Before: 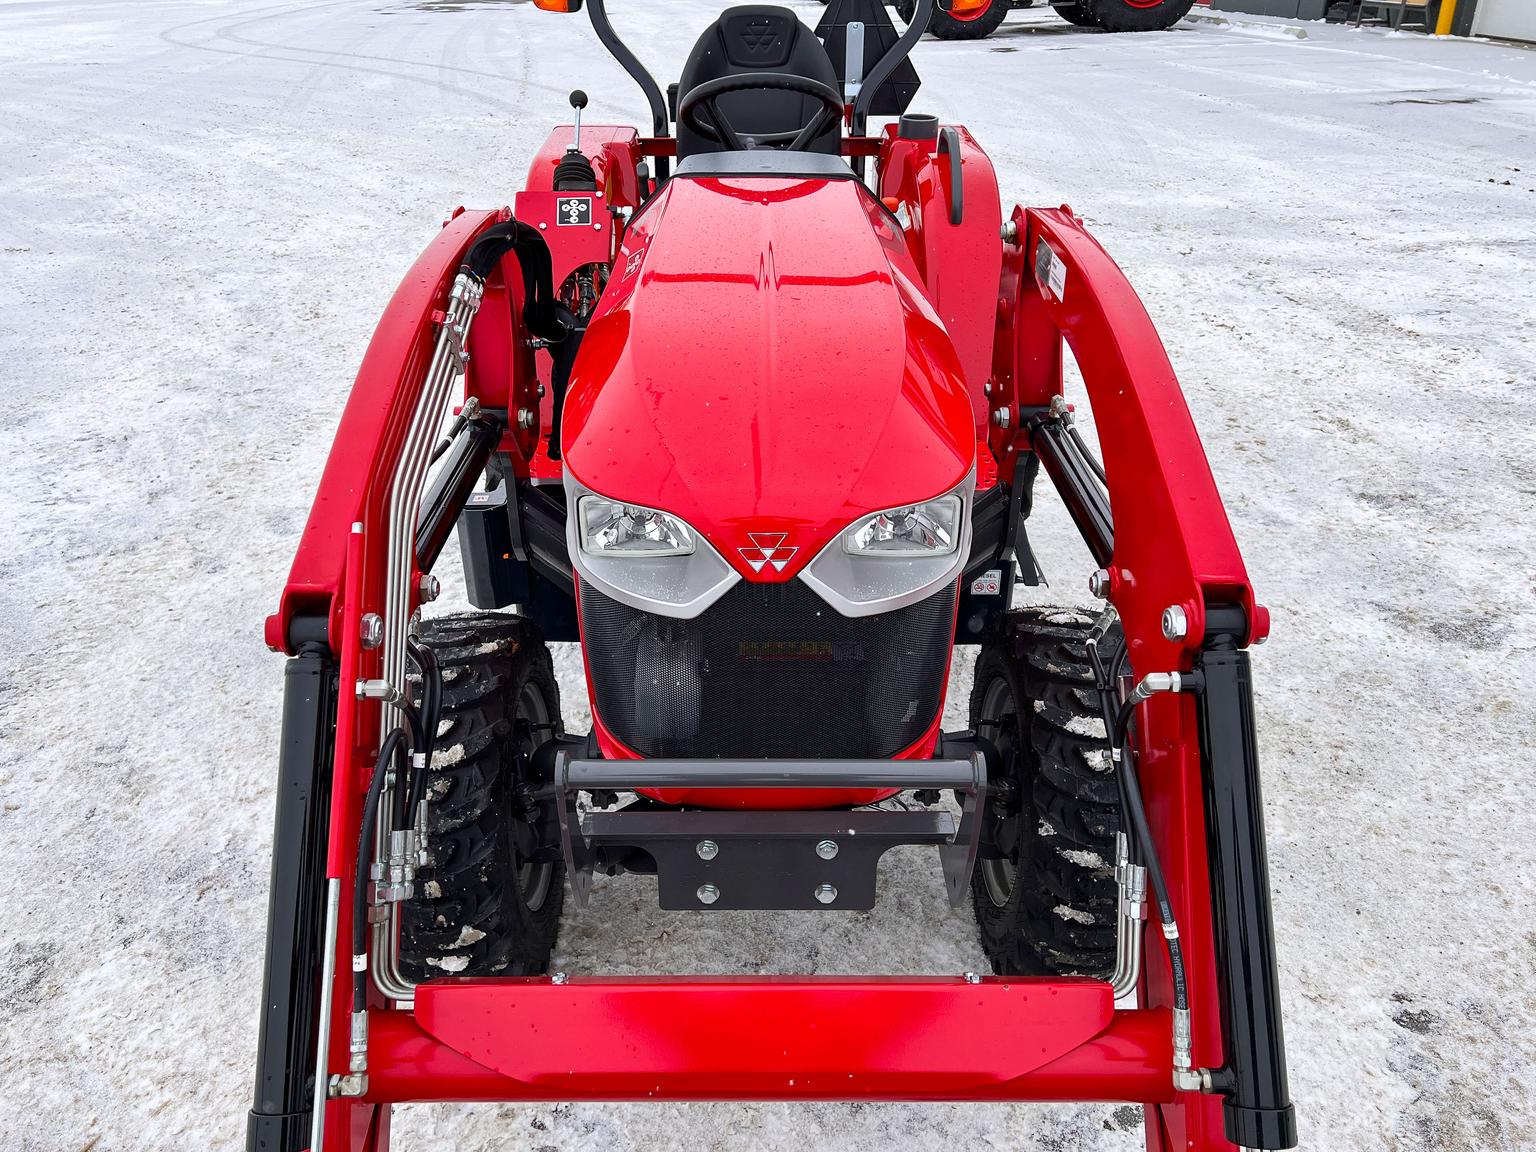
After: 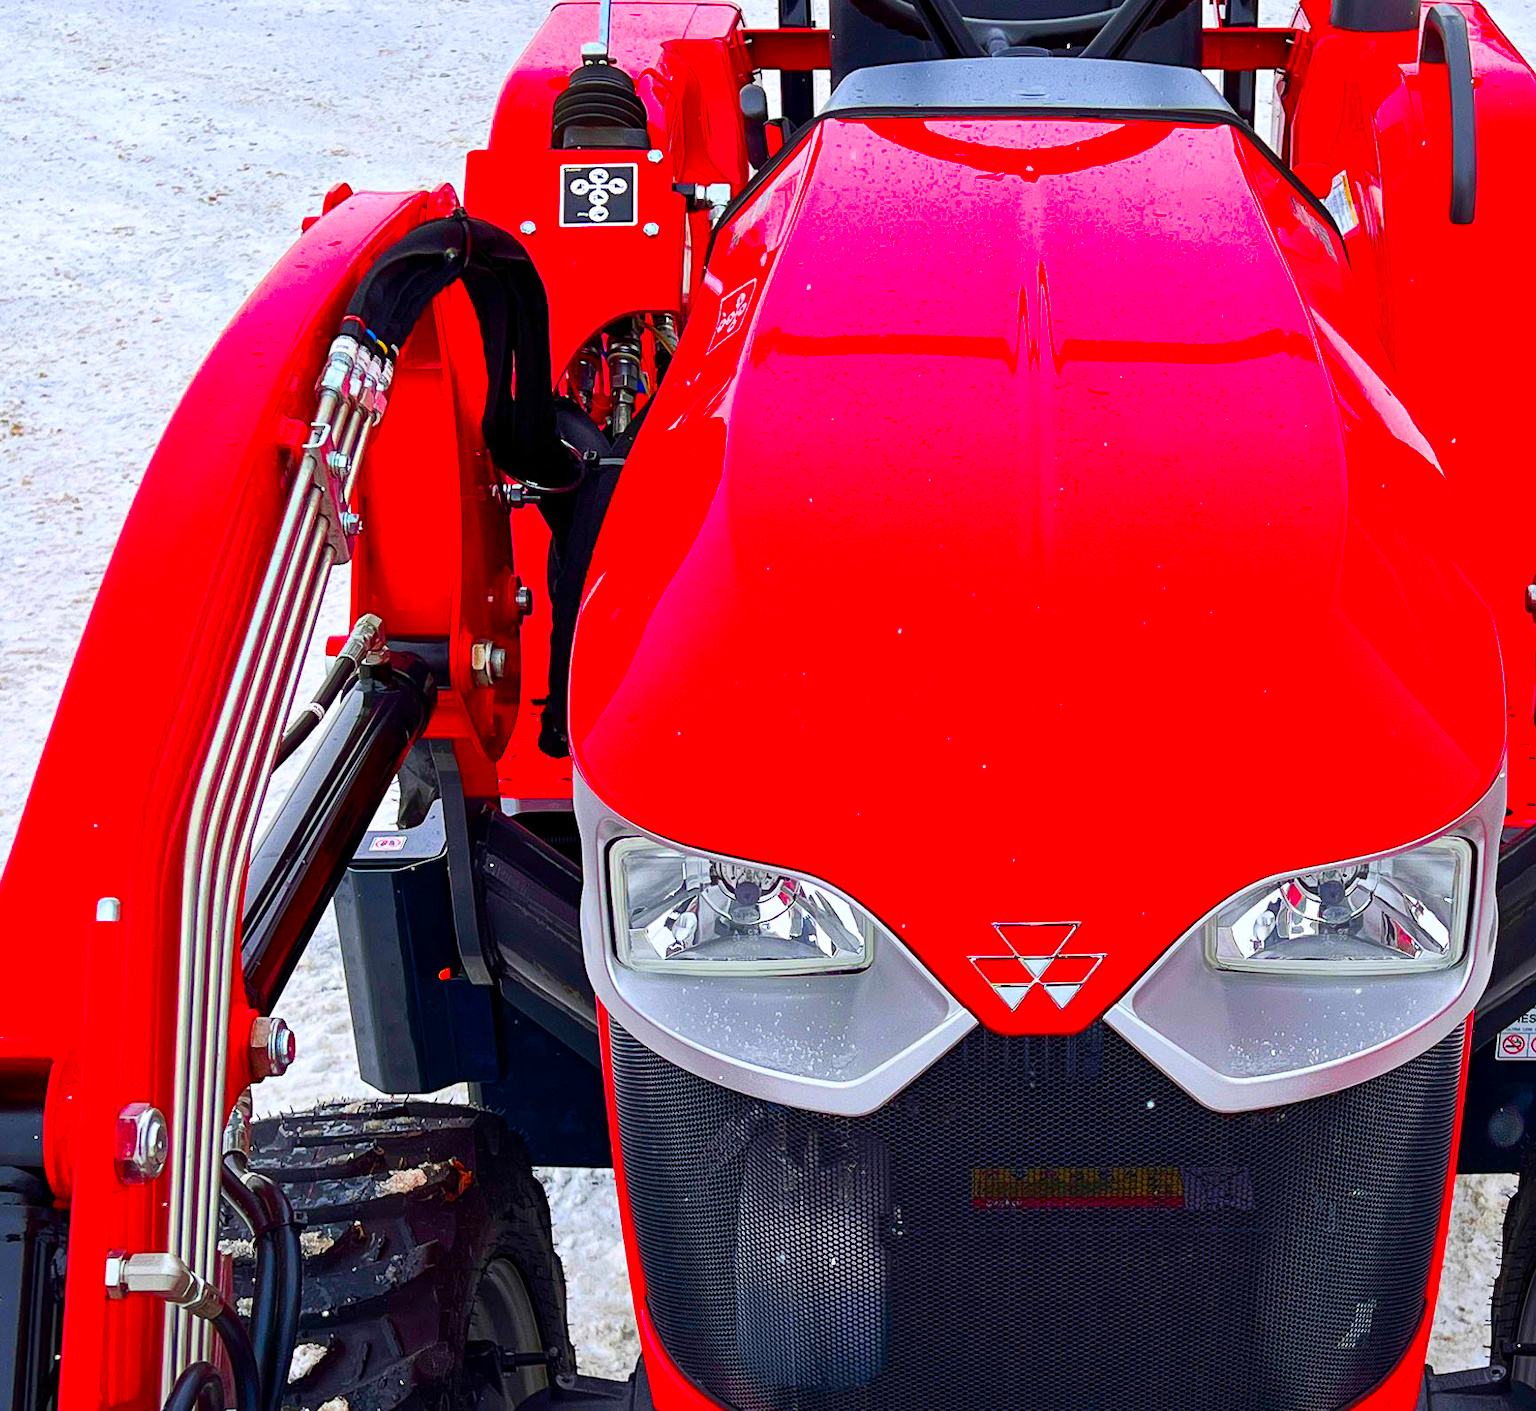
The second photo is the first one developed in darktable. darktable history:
color correction: highlights b* -0.039, saturation 2.96
crop: left 20.145%, top 10.882%, right 35.583%, bottom 34.866%
